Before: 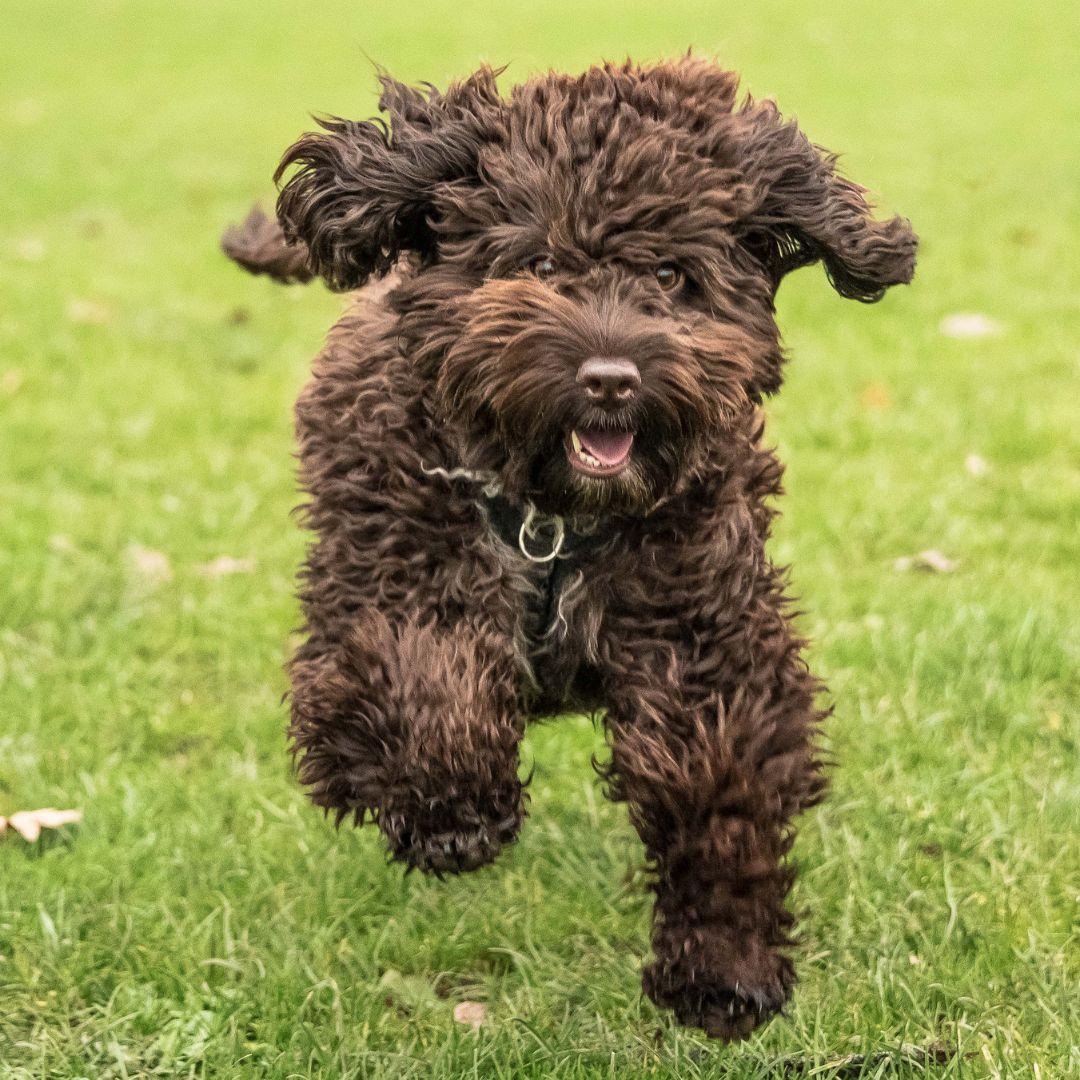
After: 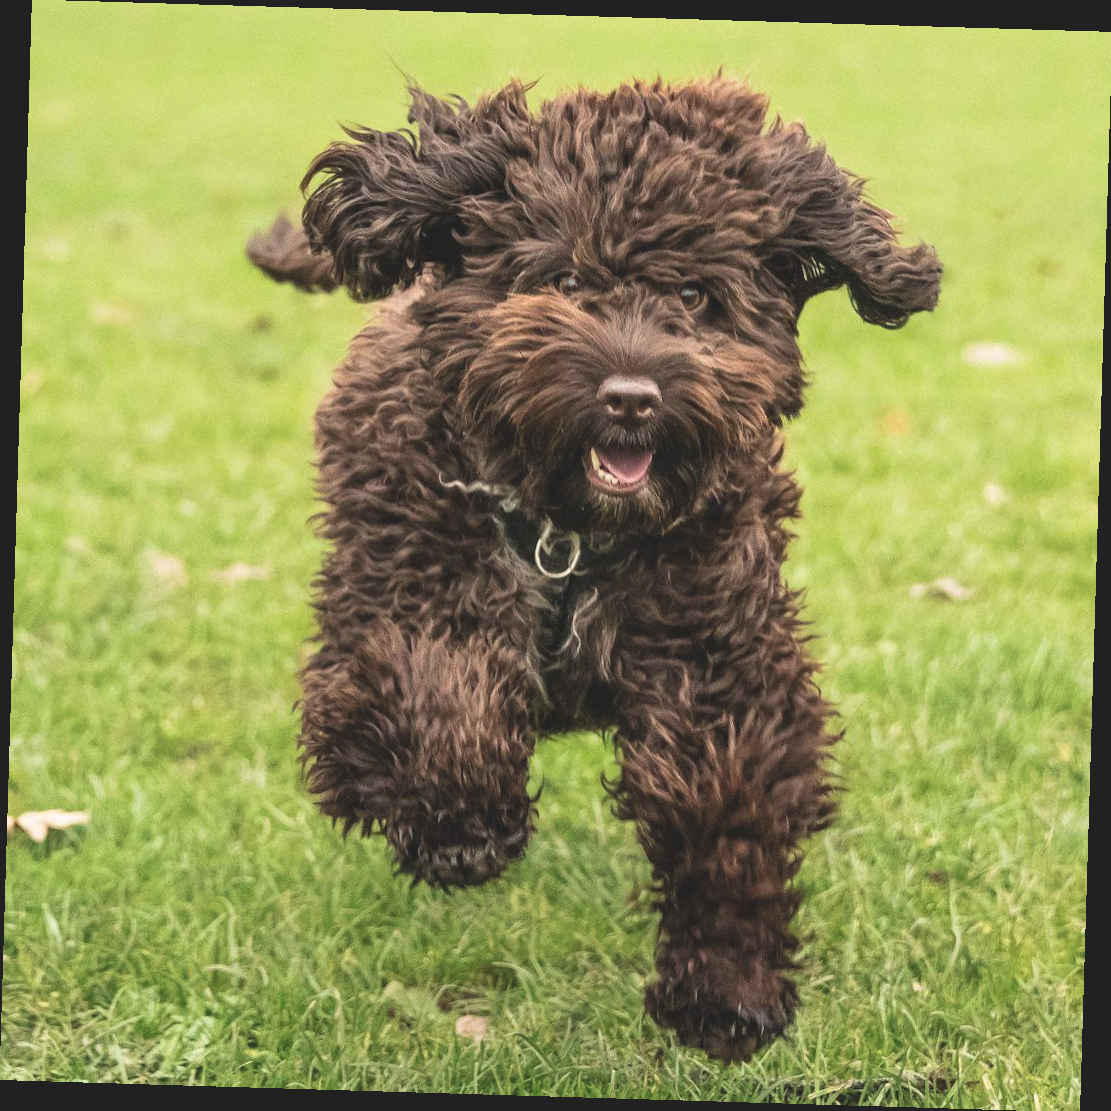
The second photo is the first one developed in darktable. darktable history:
rotate and perspective: rotation 1.72°, automatic cropping off
exposure: black level correction -0.015, compensate highlight preservation false
